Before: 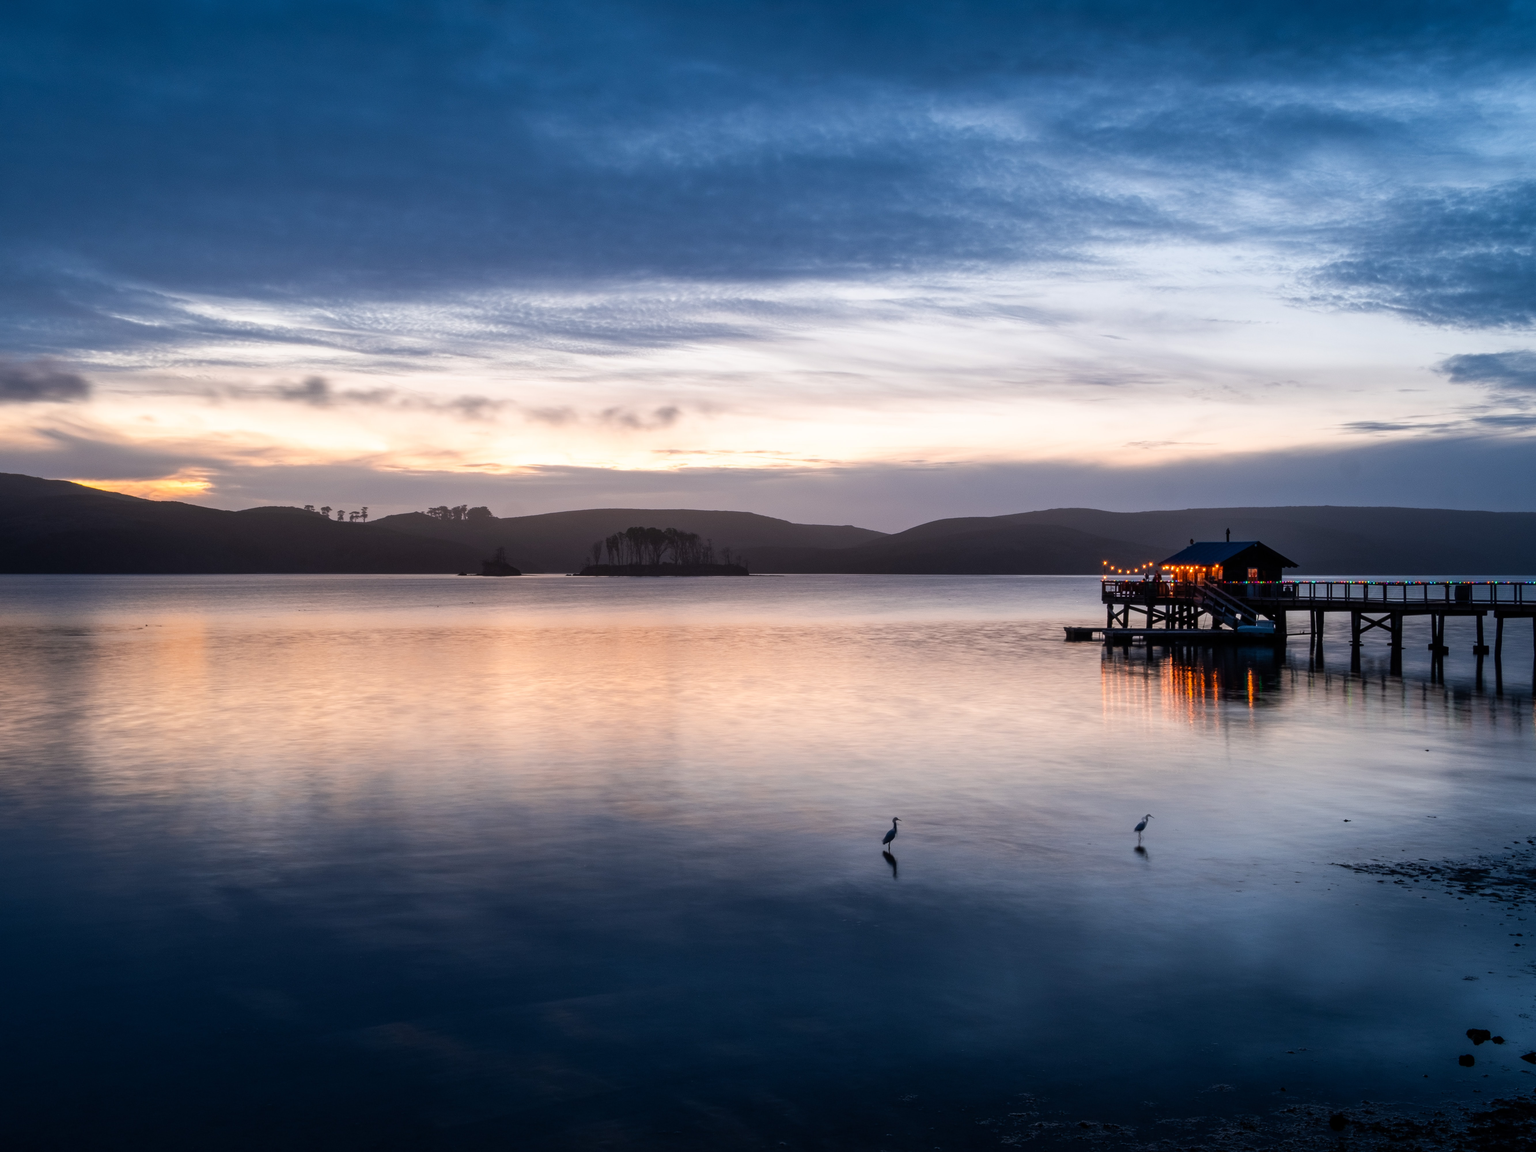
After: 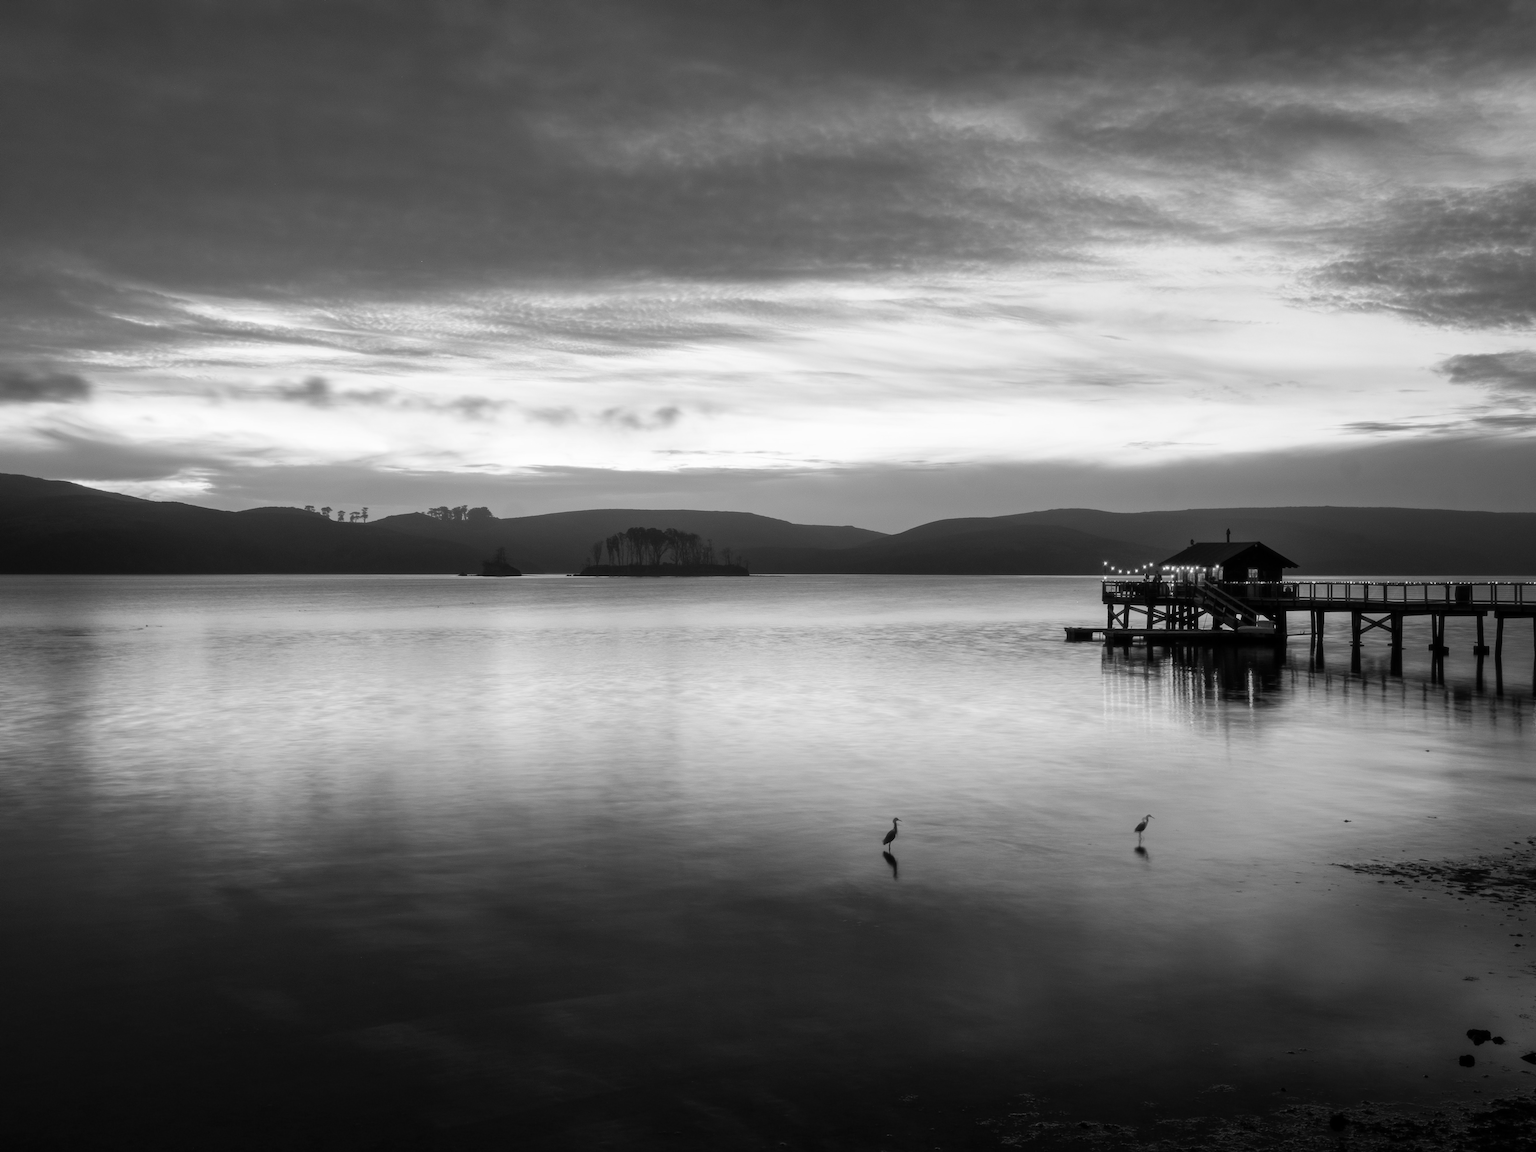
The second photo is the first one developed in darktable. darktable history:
monochrome: on, module defaults
haze removal: strength -0.09, adaptive false
